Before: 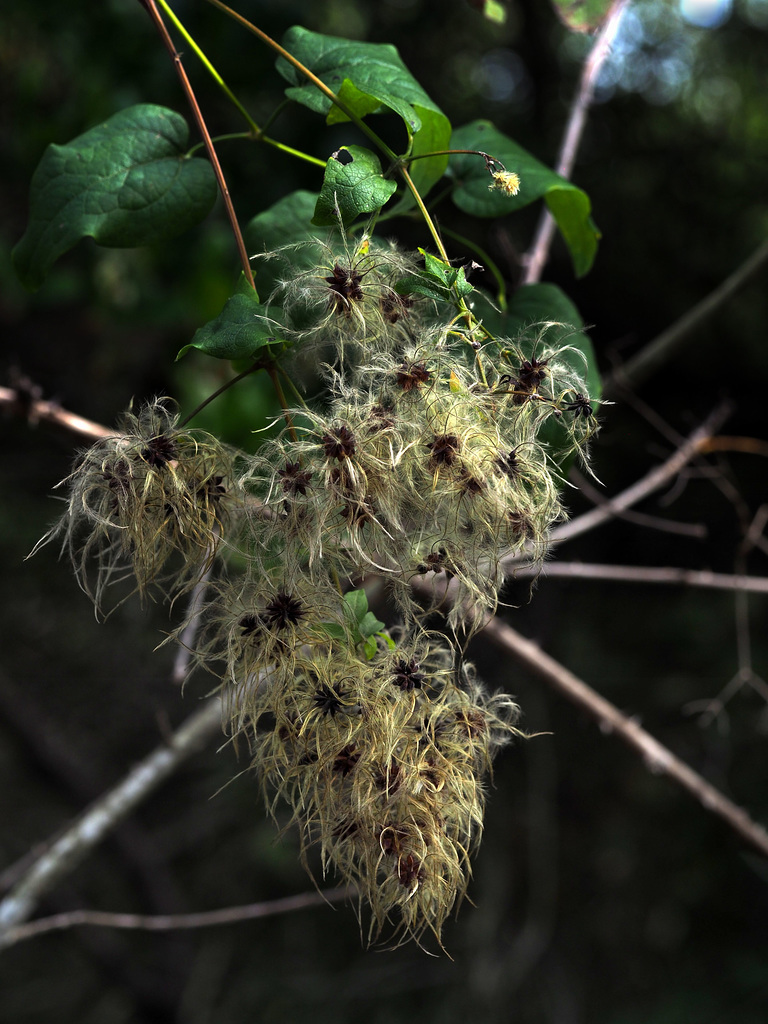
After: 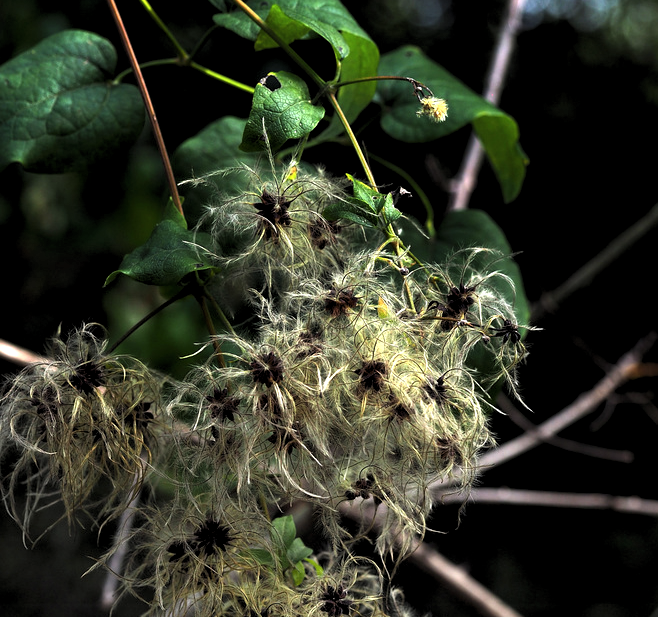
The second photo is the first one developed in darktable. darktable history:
contrast brightness saturation: saturation -0.037
crop and rotate: left 9.426%, top 7.319%, right 4.857%, bottom 32.374%
levels: levels [0.062, 0.494, 0.925]
